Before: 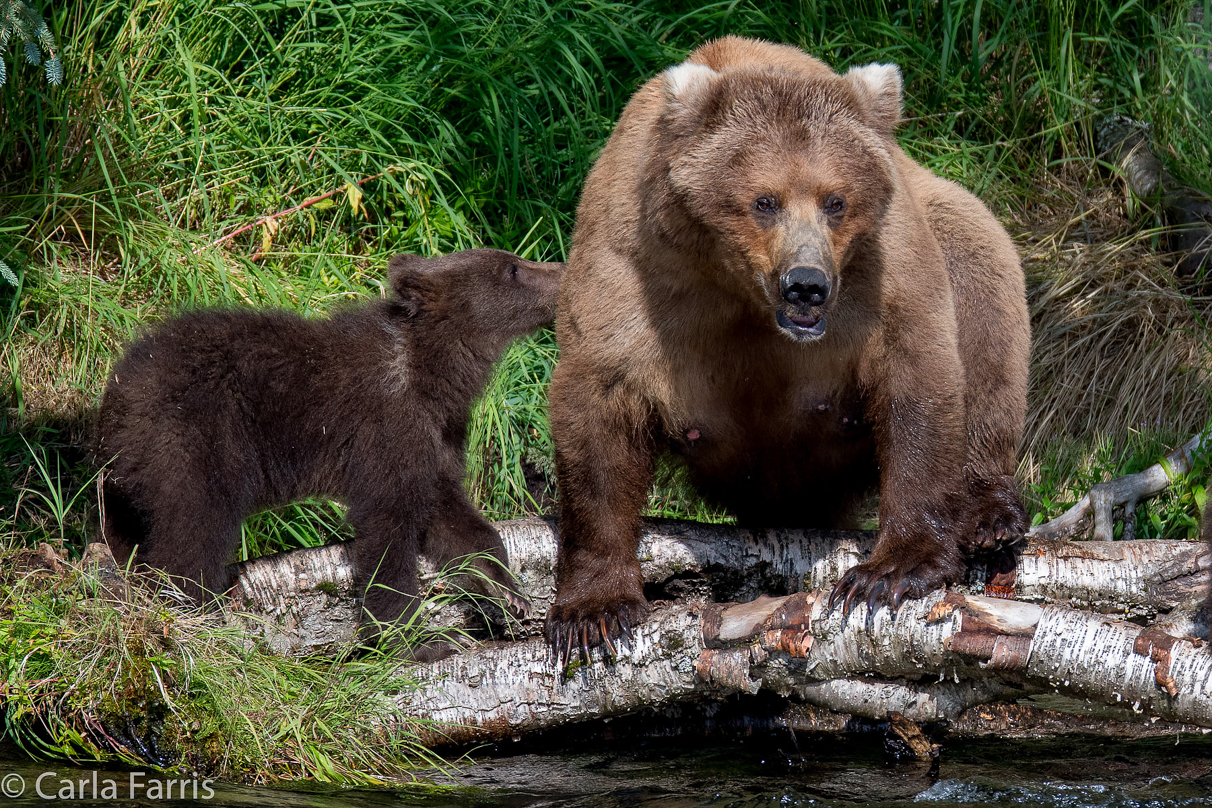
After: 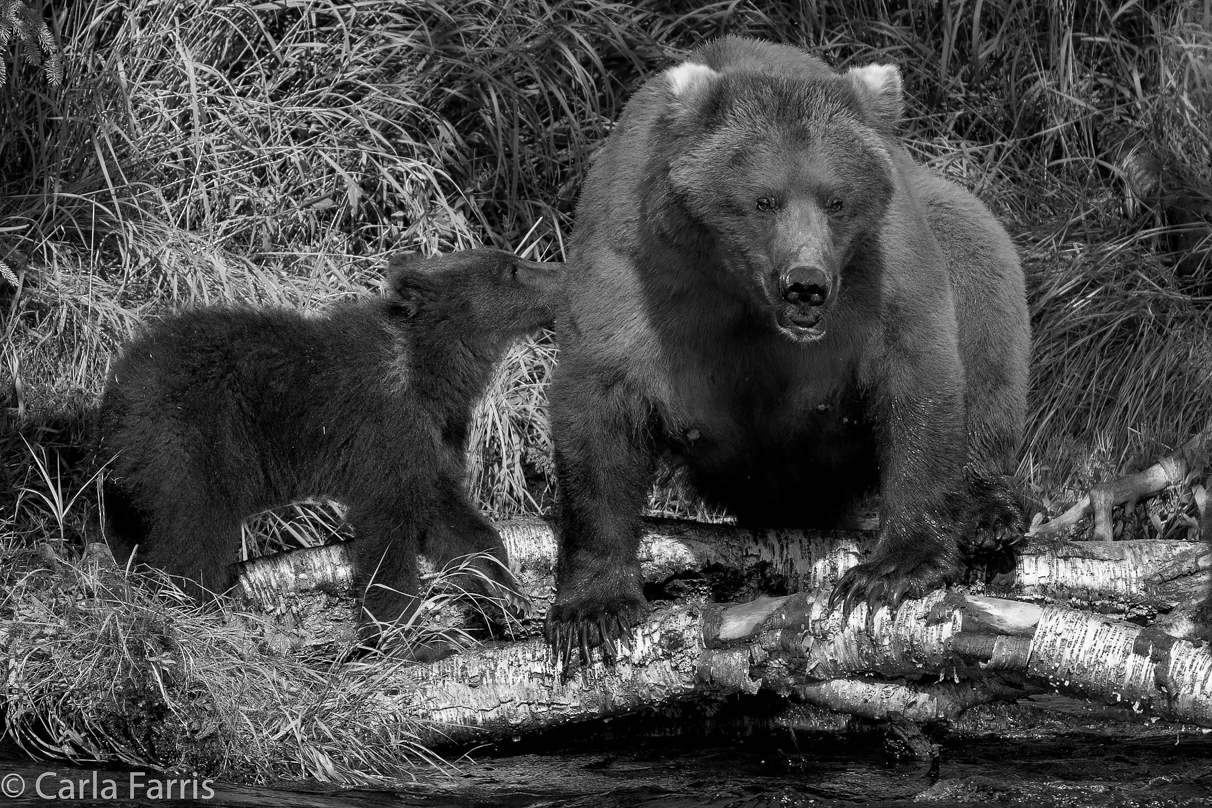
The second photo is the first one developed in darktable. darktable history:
color zones: curves: ch0 [(0.002, 0.429) (0.121, 0.212) (0.198, 0.113) (0.276, 0.344) (0.331, 0.541) (0.41, 0.56) (0.482, 0.289) (0.619, 0.227) (0.721, 0.18) (0.821, 0.435) (0.928, 0.555) (1, 0.587)]; ch1 [(0, 0) (0.143, 0) (0.286, 0) (0.429, 0) (0.571, 0) (0.714, 0) (0.857, 0)]
